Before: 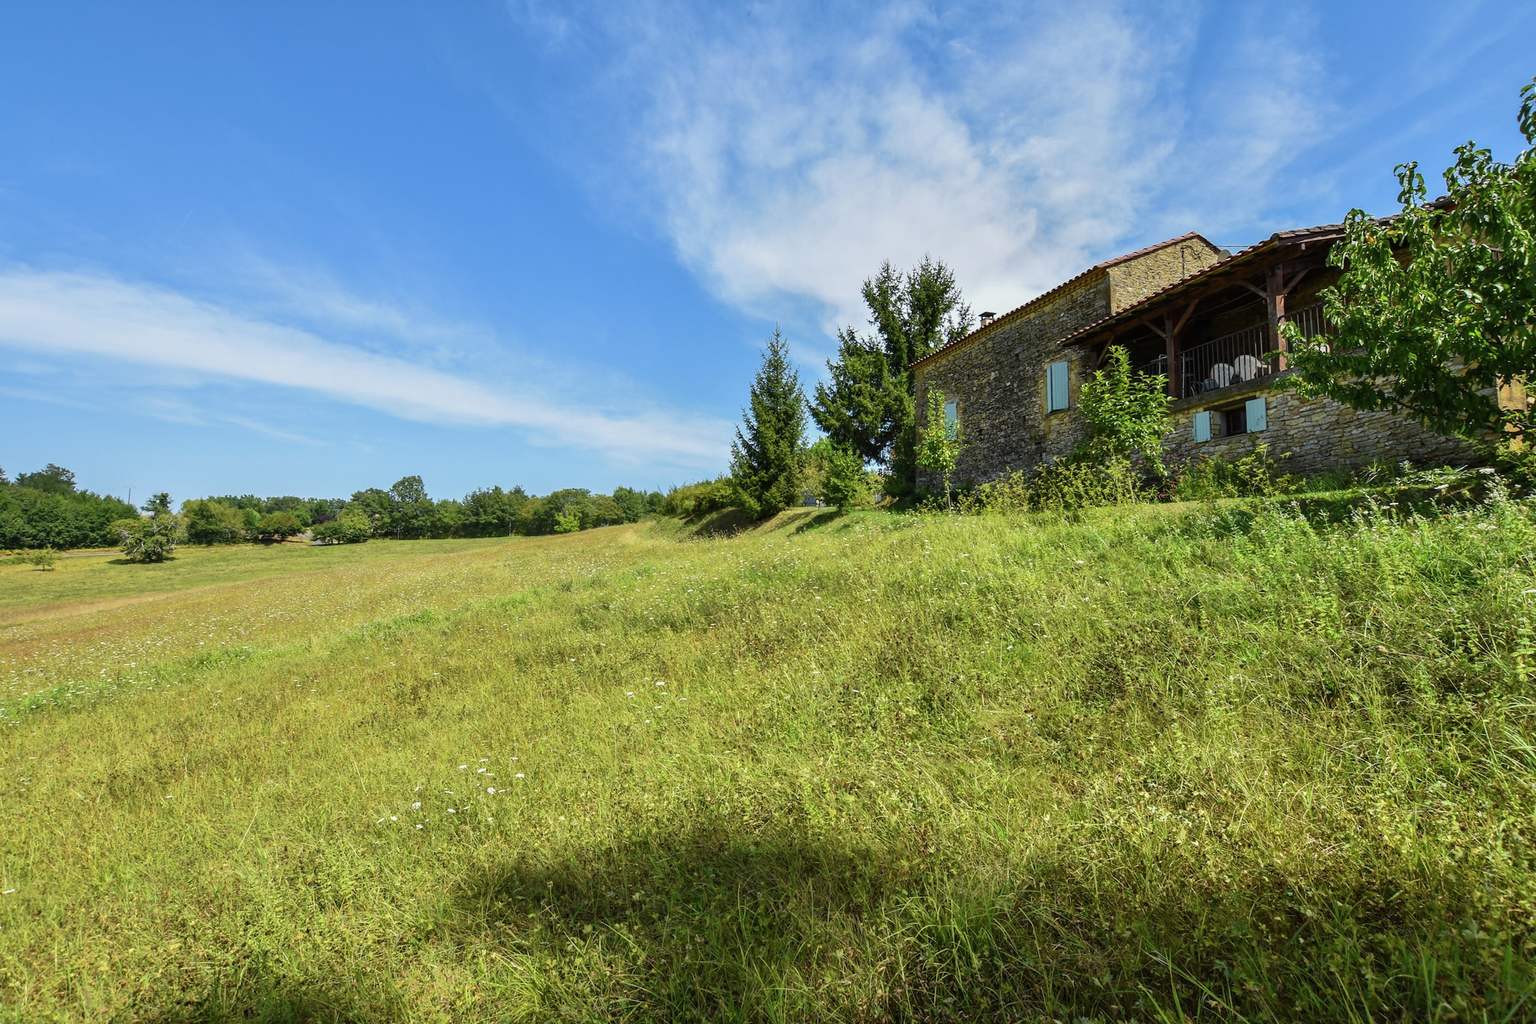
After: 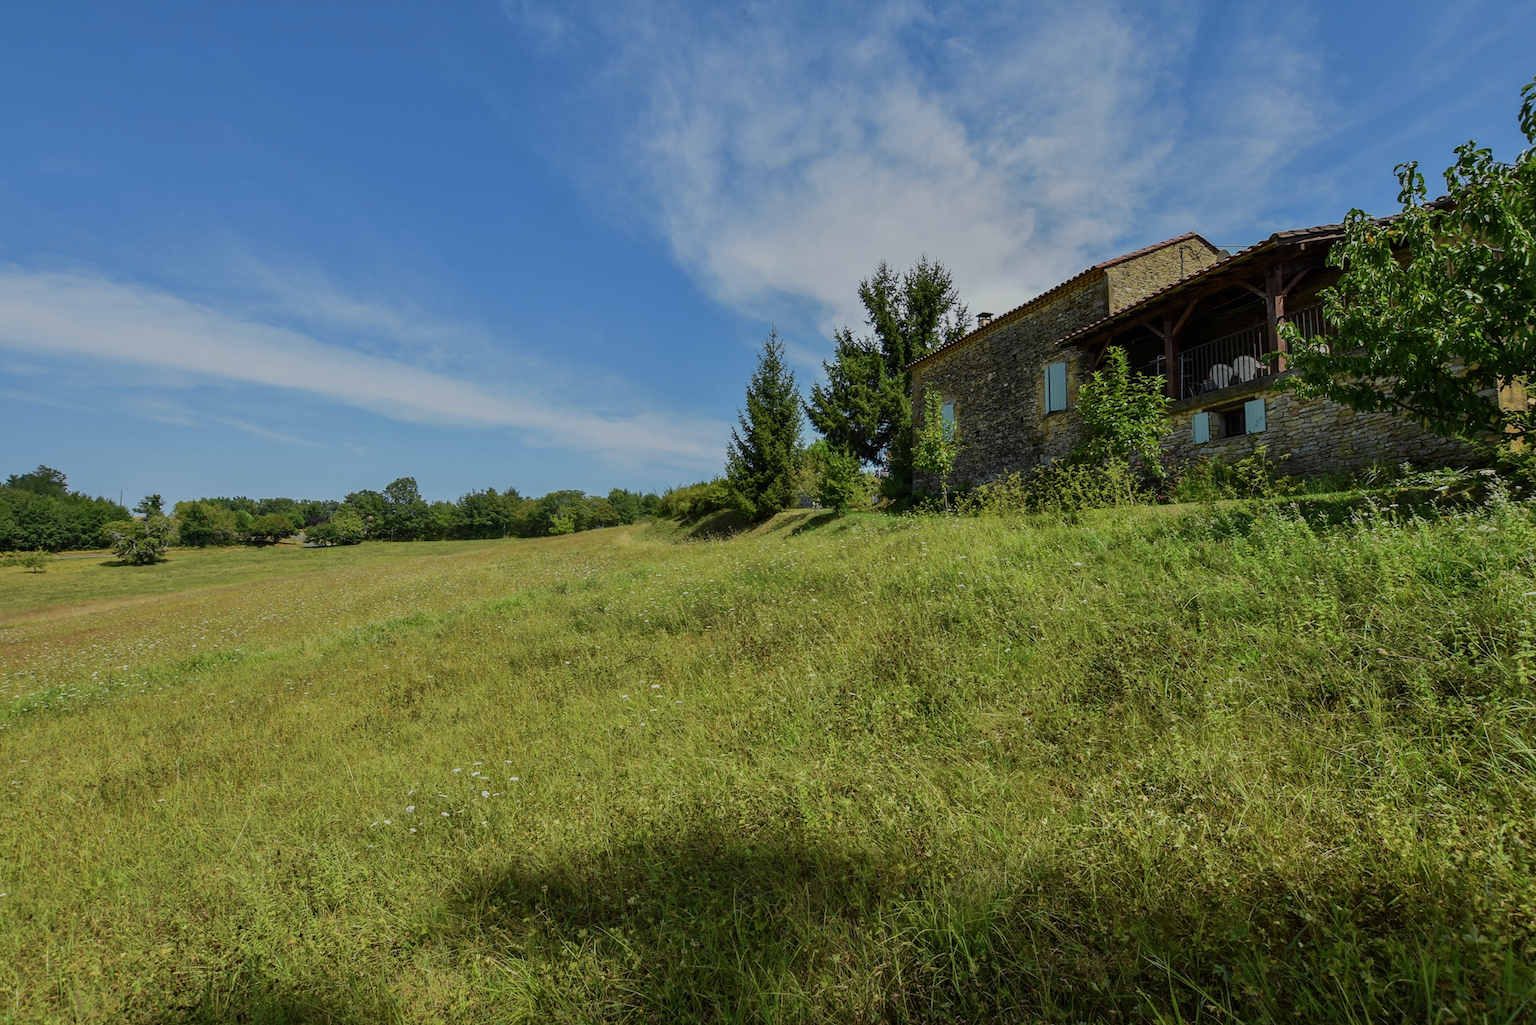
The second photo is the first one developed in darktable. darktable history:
exposure: black level correction 0, exposure -0.766 EV, compensate highlight preservation false
crop and rotate: left 0.614%, top 0.179%, bottom 0.309%
